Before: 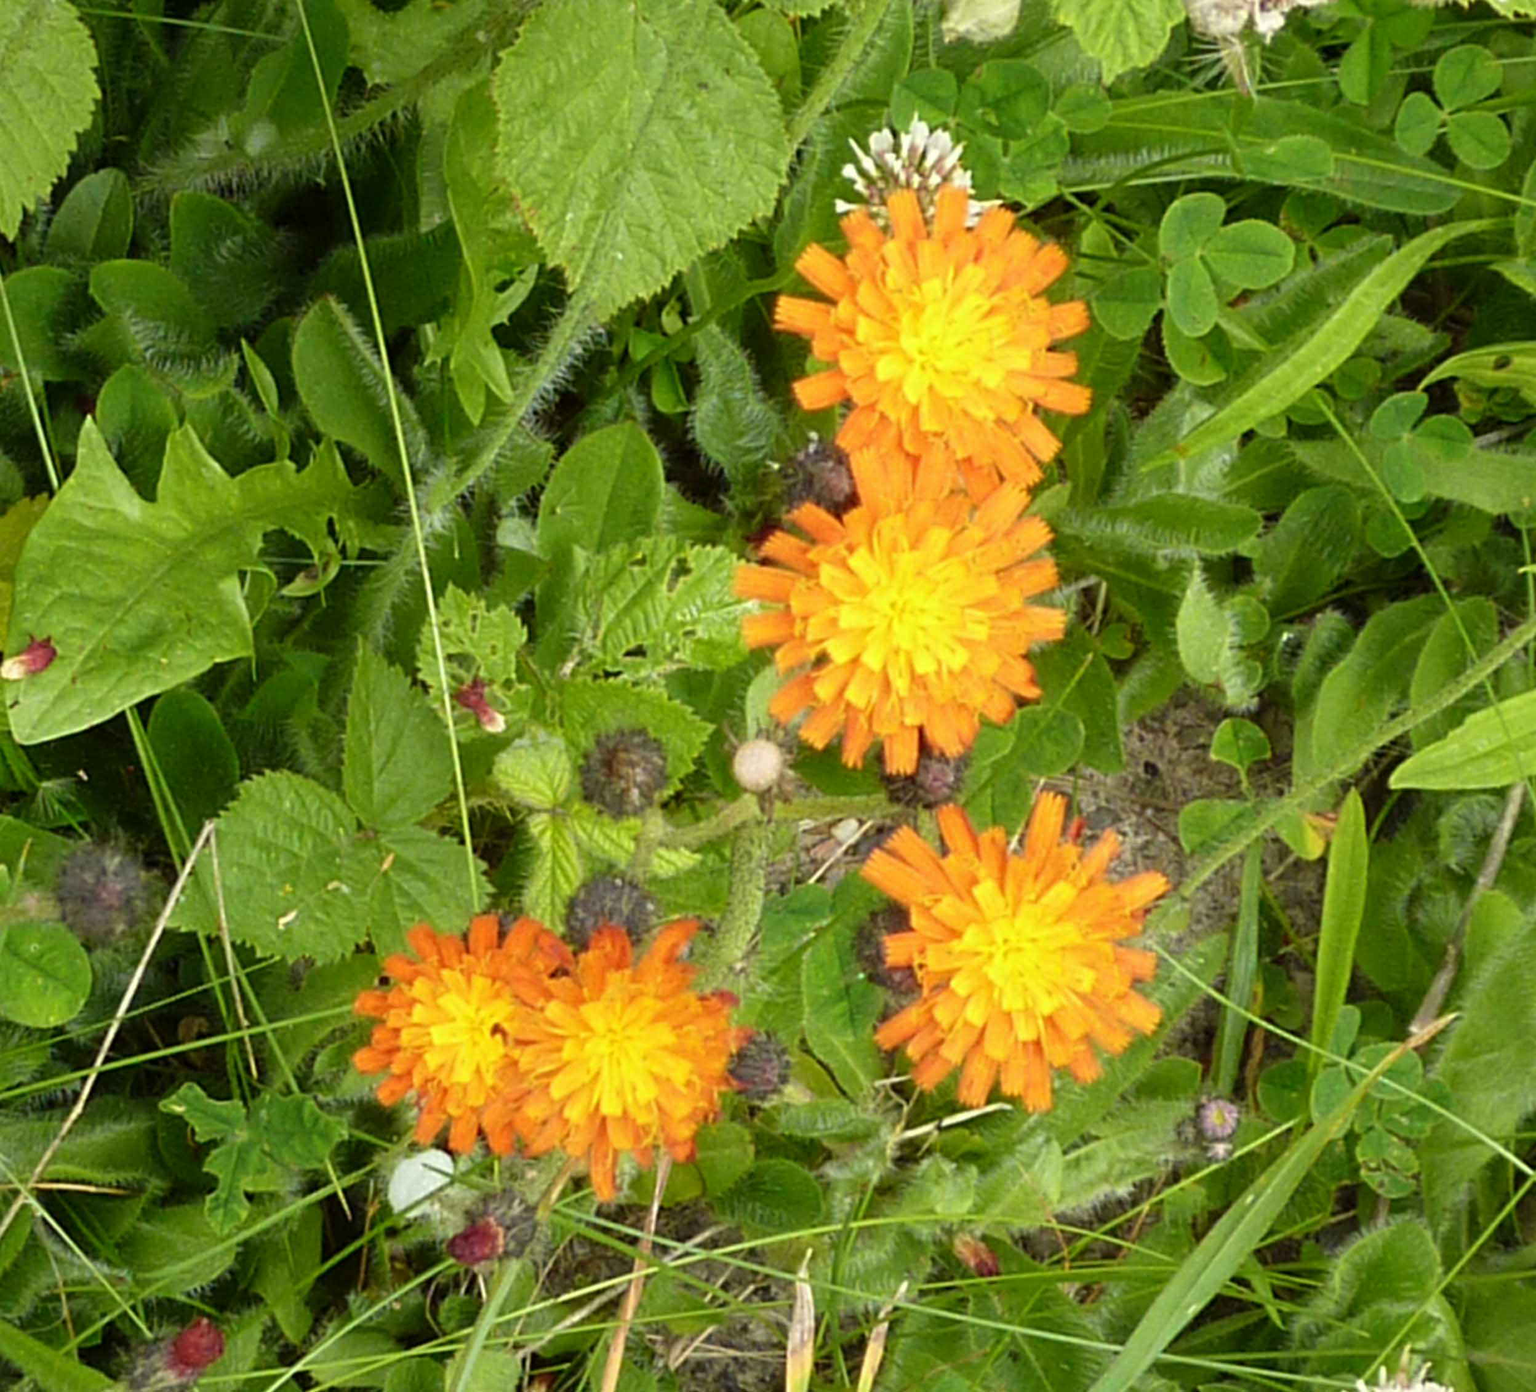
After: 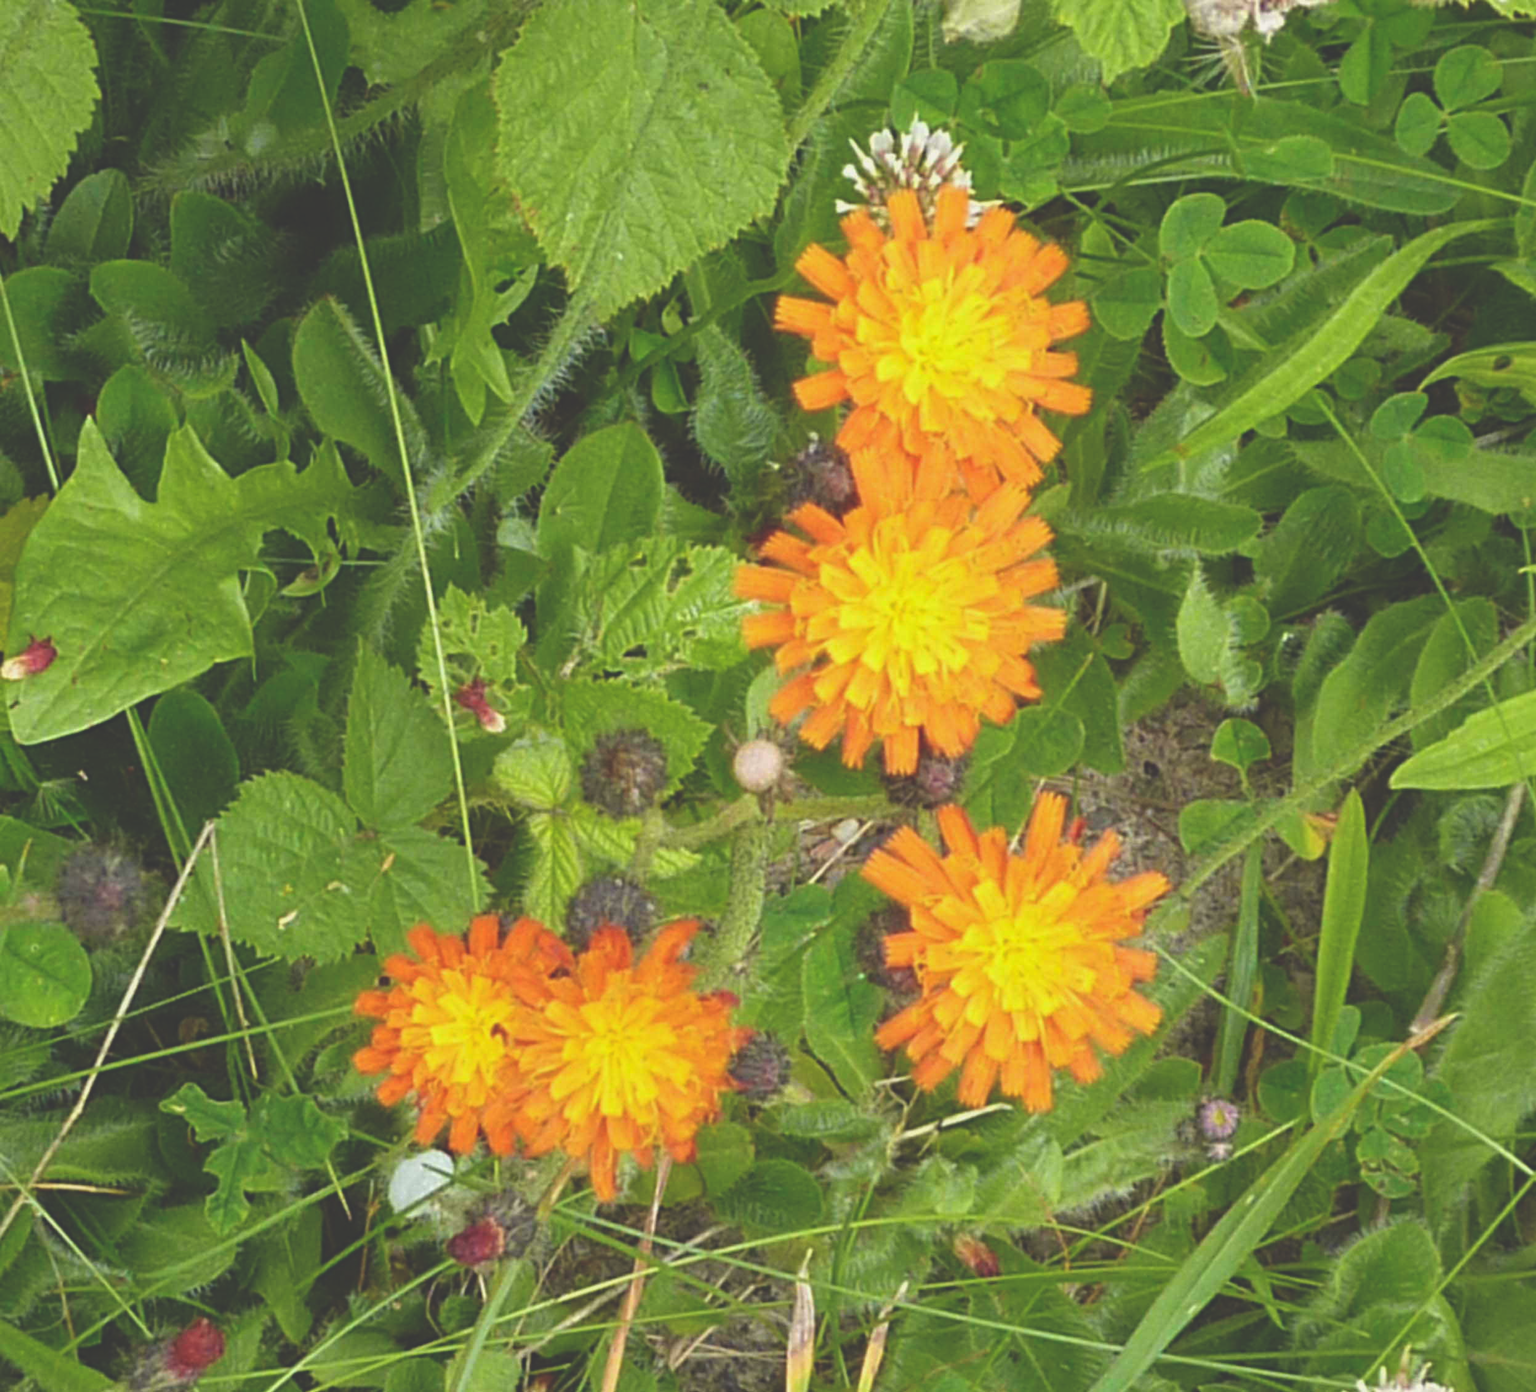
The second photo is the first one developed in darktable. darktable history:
haze removal: compatibility mode true, adaptive false
contrast brightness saturation: contrast -0.111
exposure: black level correction -0.03, compensate highlight preservation false
